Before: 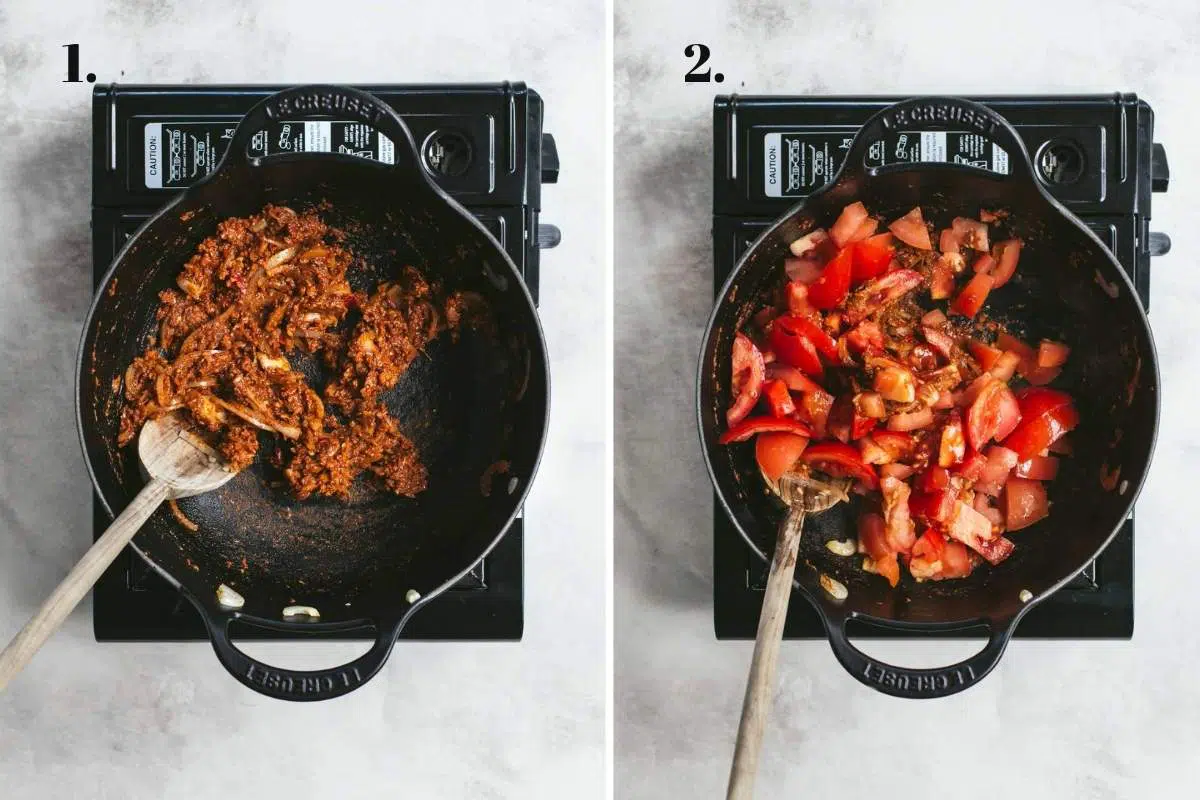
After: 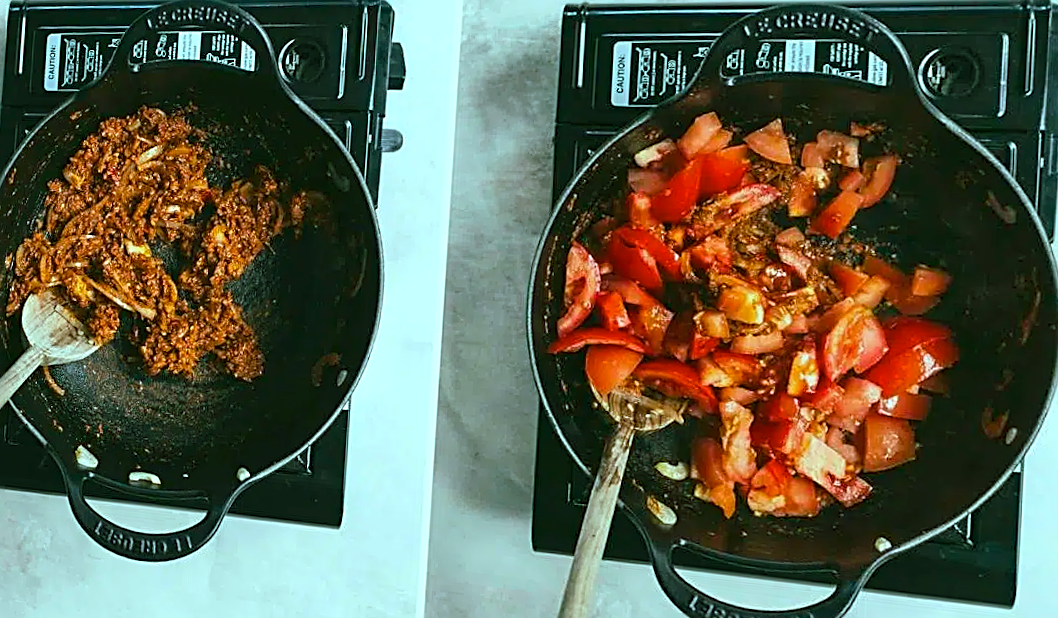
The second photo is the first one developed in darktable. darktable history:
crop and rotate: angle -1.96°, left 3.097%, top 4.154%, right 1.586%, bottom 0.529%
sharpen: amount 0.901
color balance rgb: shadows lift › chroma 11.71%, shadows lift › hue 133.46°, highlights gain › chroma 4%, highlights gain › hue 200.2°, perceptual saturation grading › global saturation 18.05%
rotate and perspective: rotation 1.69°, lens shift (vertical) -0.023, lens shift (horizontal) -0.291, crop left 0.025, crop right 0.988, crop top 0.092, crop bottom 0.842
